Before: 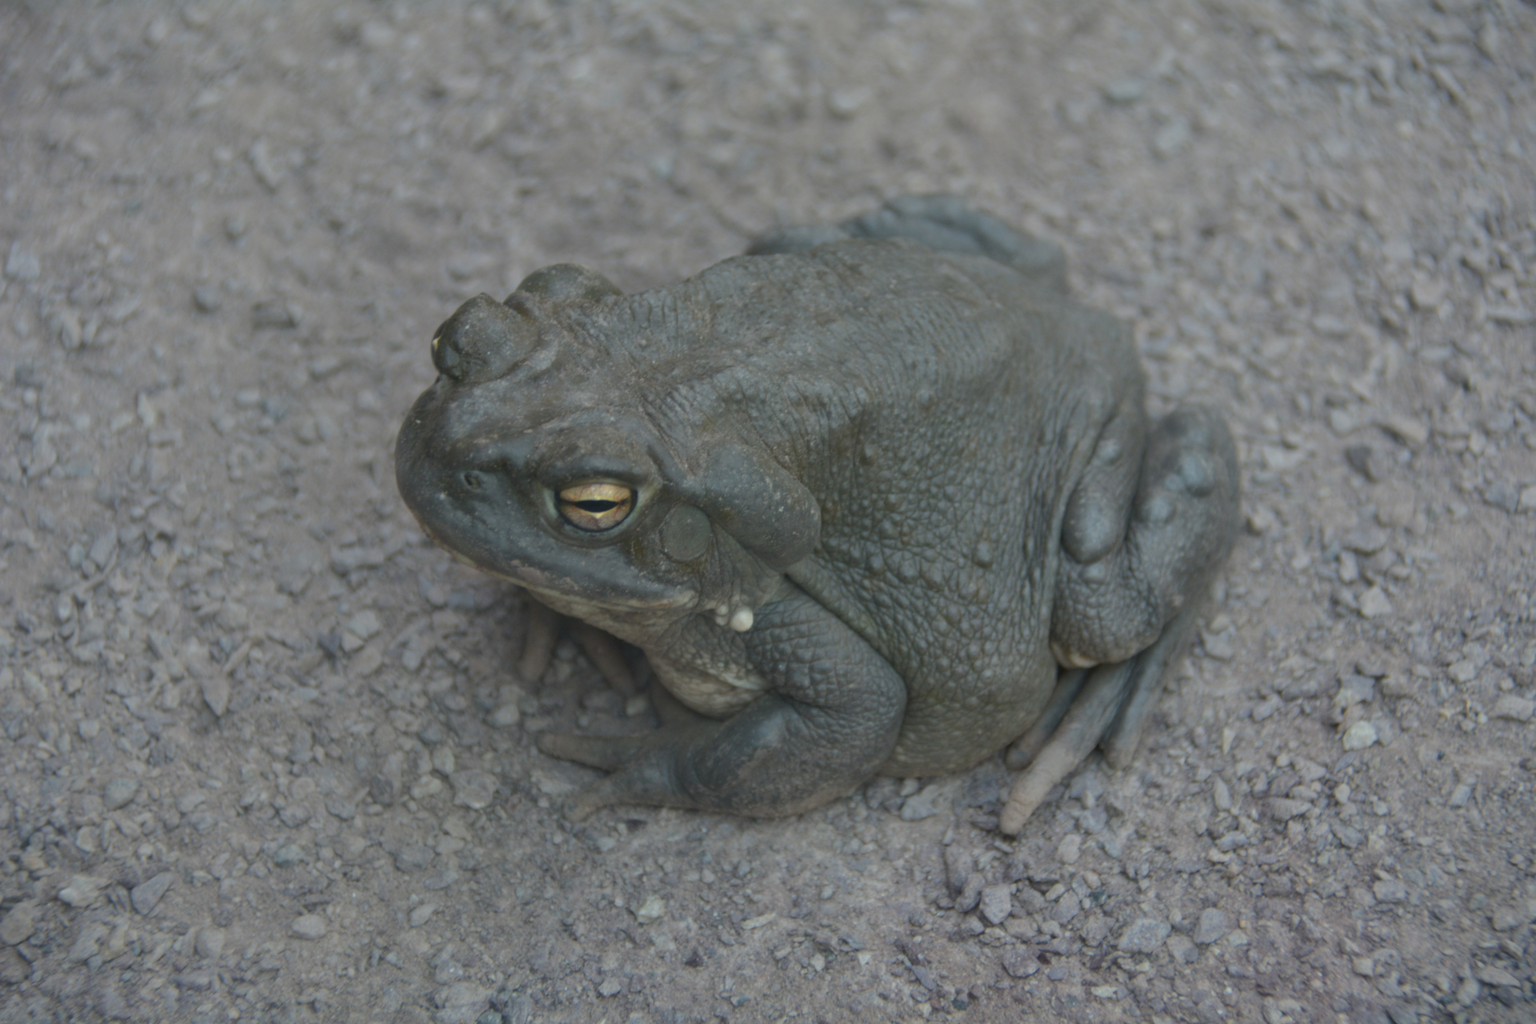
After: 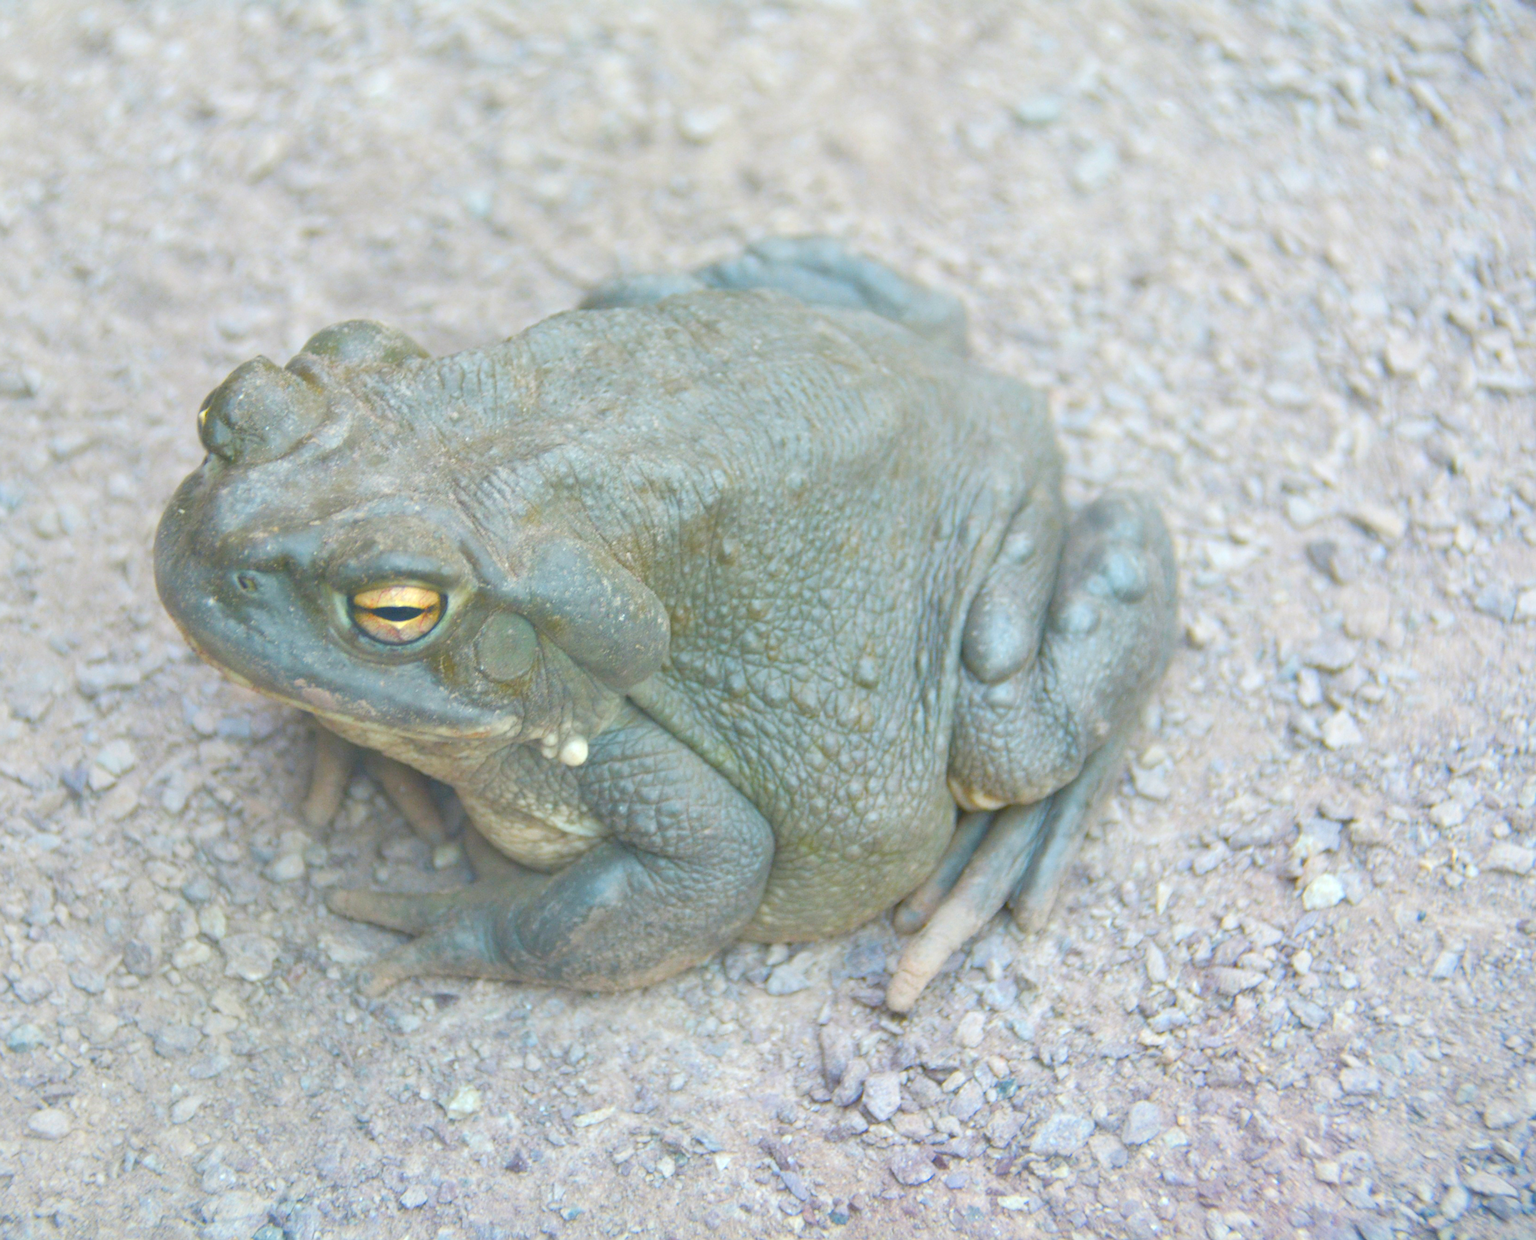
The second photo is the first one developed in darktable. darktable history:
sharpen: on, module defaults
crop: left 17.48%, bottom 0.035%
contrast brightness saturation: contrast 0.069, brightness 0.175, saturation 0.412
exposure: black level correction 0, exposure 0.5 EV, compensate exposure bias true, compensate highlight preservation false
color balance rgb: shadows fall-off 102.018%, perceptual saturation grading › global saturation 0.718%, perceptual saturation grading › highlights -17.705%, perceptual saturation grading › mid-tones 33.775%, perceptual saturation grading › shadows 50.432%, mask middle-gray fulcrum 22.138%, global vibrance 6.089%
